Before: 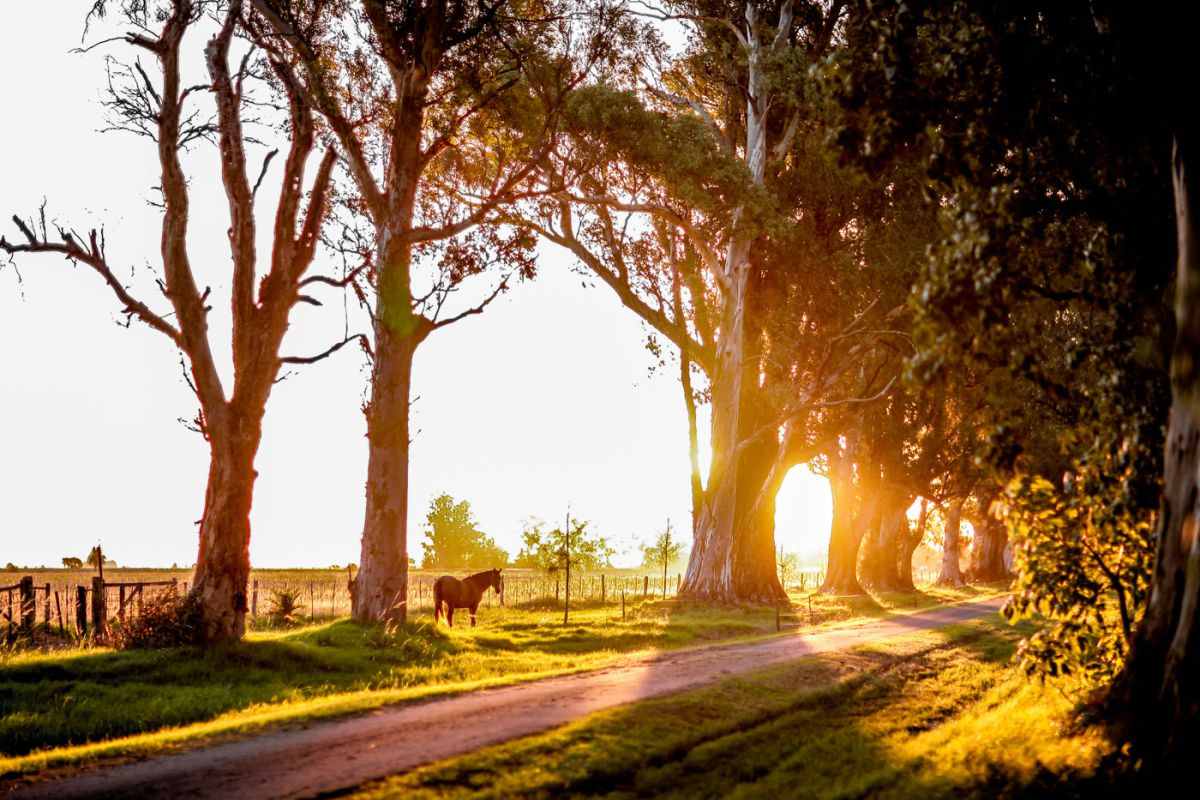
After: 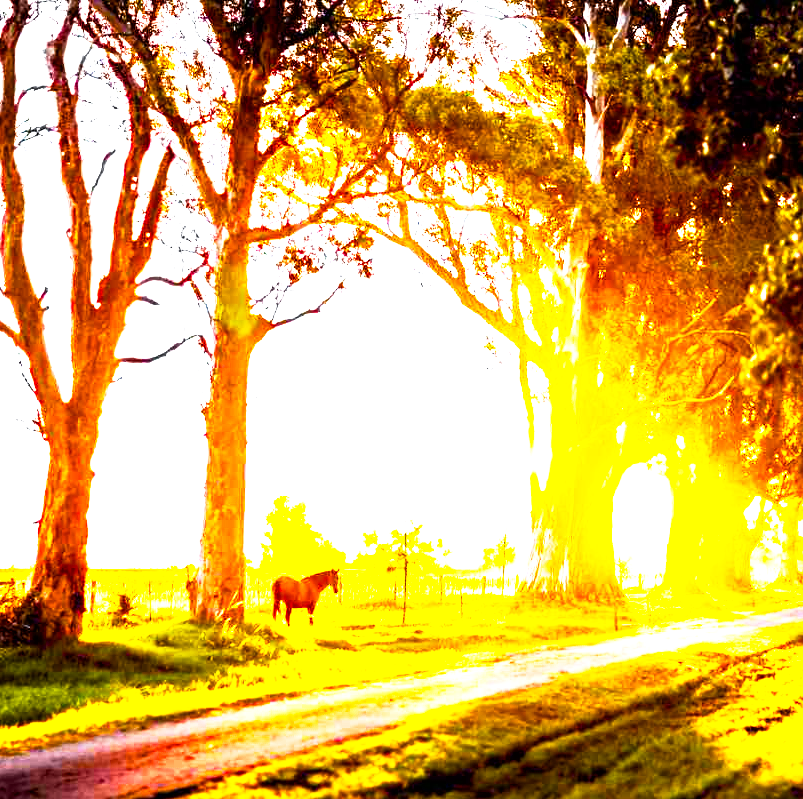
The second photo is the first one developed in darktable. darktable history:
color balance rgb: shadows lift › chroma 1.982%, shadows lift › hue 265.69°, linear chroma grading › global chroma 15.247%, perceptual saturation grading › global saturation 42.348%, perceptual brilliance grading › global brilliance 34.525%, perceptual brilliance grading › highlights 49.461%, perceptual brilliance grading › mid-tones 59.78%, perceptual brilliance grading › shadows 34.197%
base curve: curves: ch0 [(0, 0) (0.005, 0.002) (0.193, 0.295) (0.399, 0.664) (0.75, 0.928) (1, 1)], preserve colors none
crop and rotate: left 13.578%, right 19.475%
